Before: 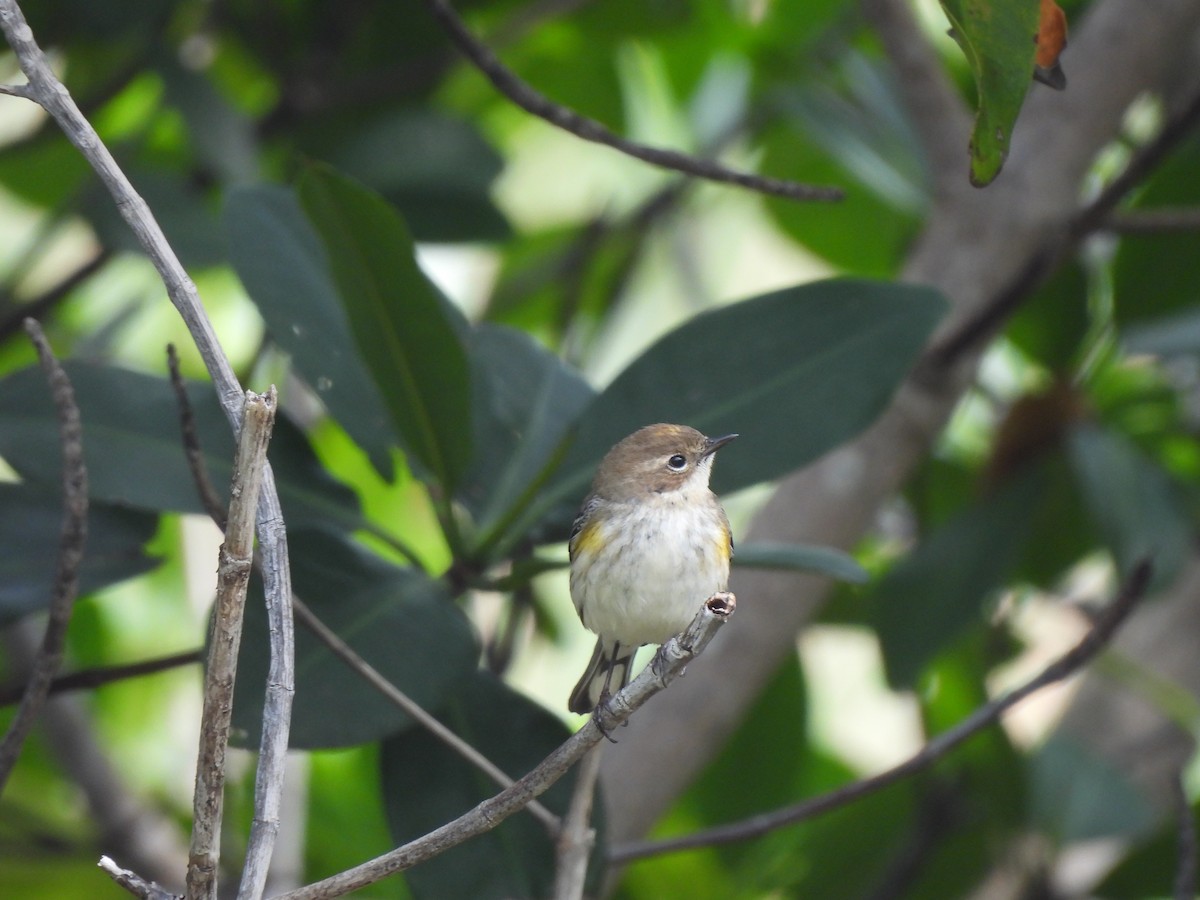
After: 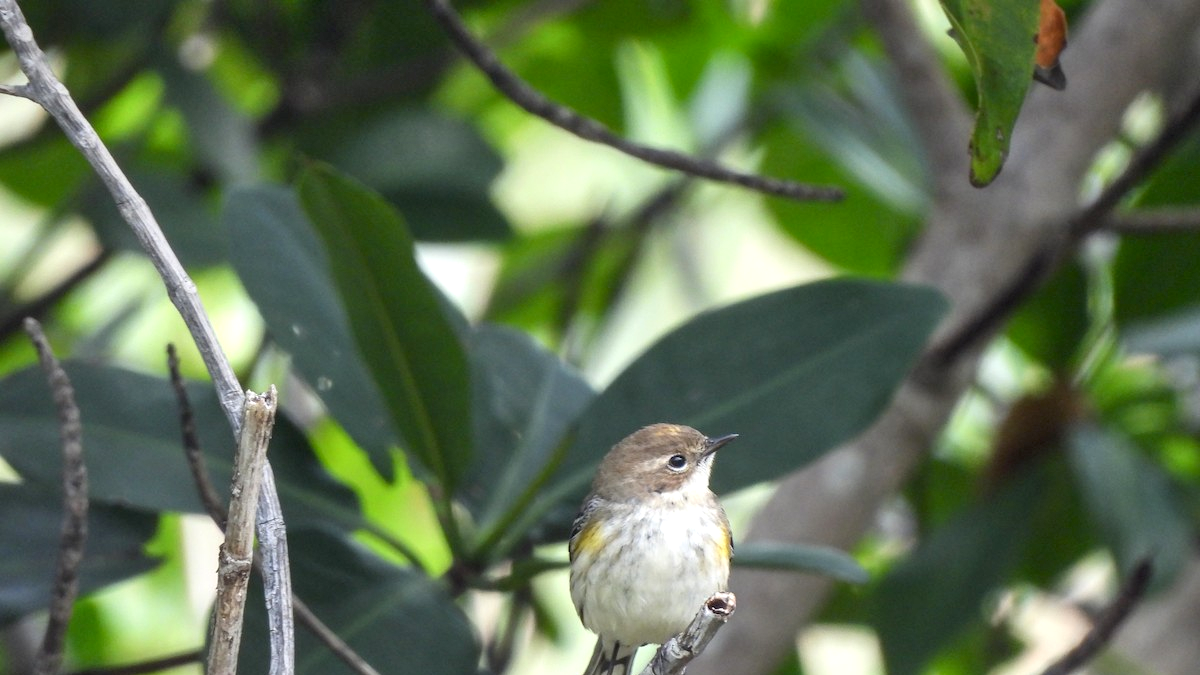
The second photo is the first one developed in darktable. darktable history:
exposure: black level correction 0.005, exposure 0.286 EV, compensate highlight preservation false
local contrast: on, module defaults
crop: bottom 24.985%
shadows and highlights: low approximation 0.01, soften with gaussian
contrast brightness saturation: contrast 0.074
